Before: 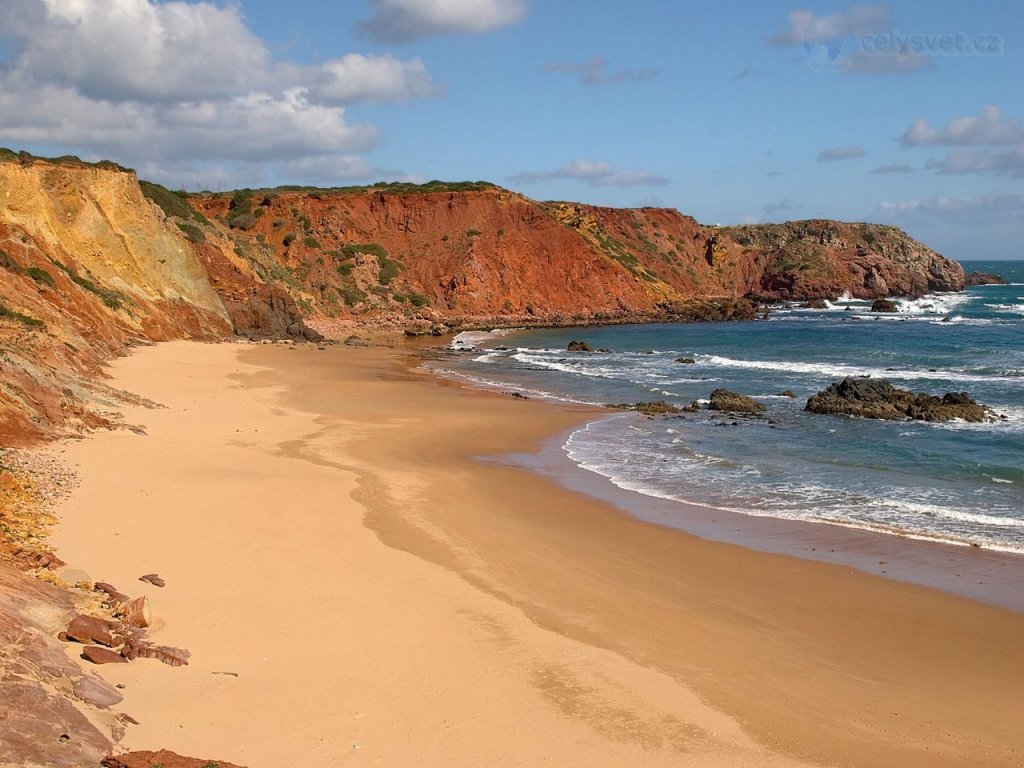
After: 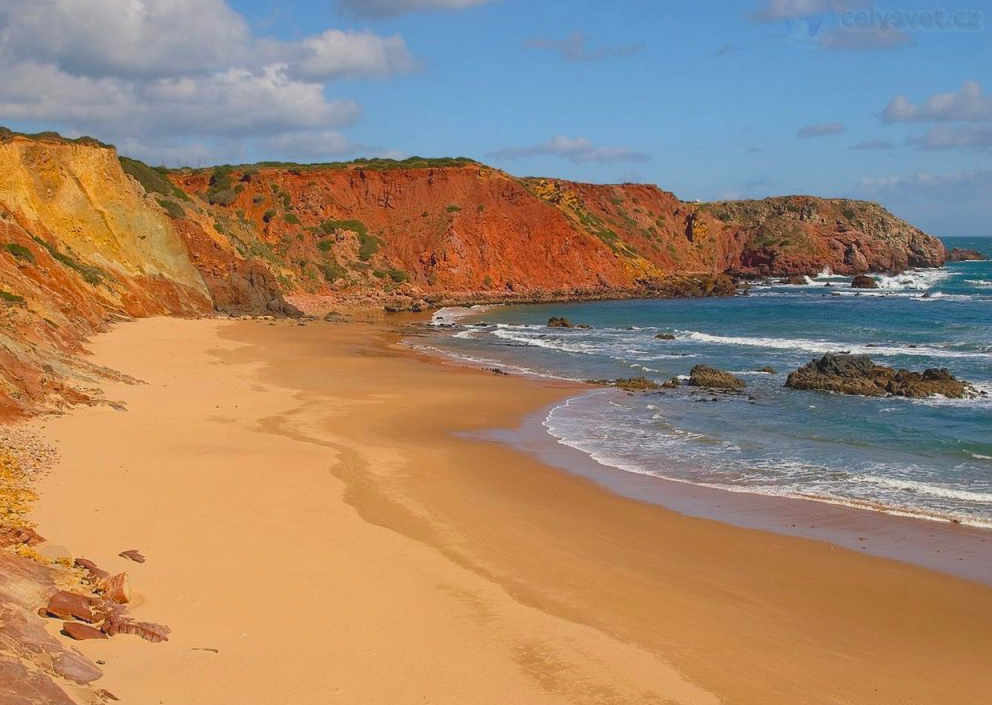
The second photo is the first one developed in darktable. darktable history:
contrast brightness saturation: contrast -0.19, saturation 0.19
crop: left 1.964%, top 3.251%, right 1.122%, bottom 4.933%
